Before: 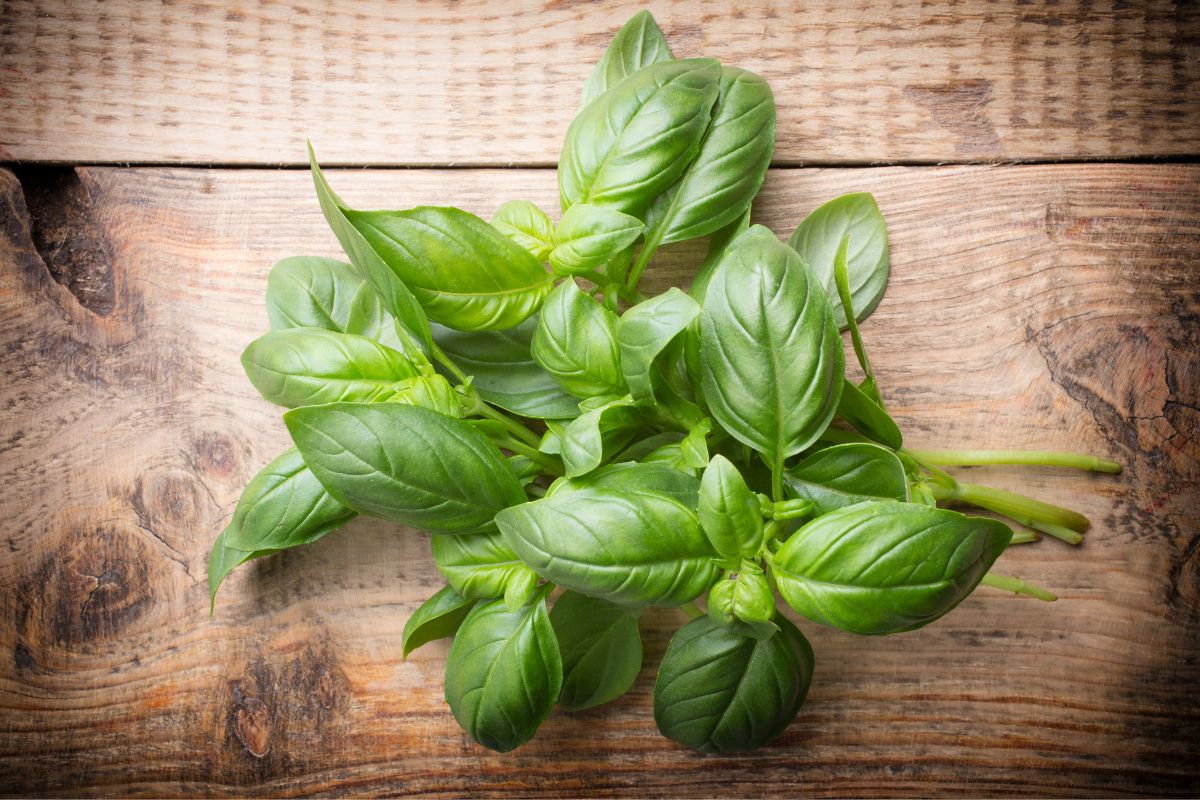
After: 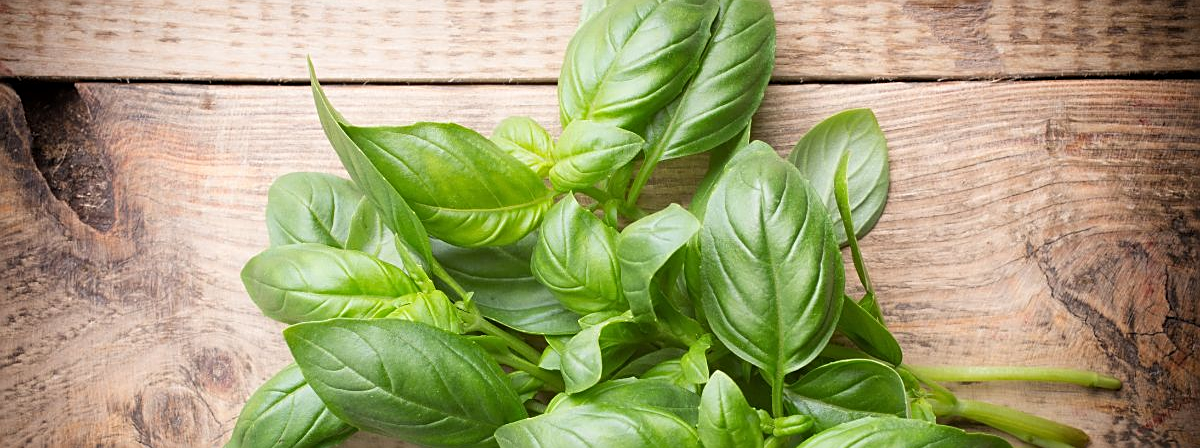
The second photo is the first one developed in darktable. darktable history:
crop and rotate: top 10.525%, bottom 33.371%
sharpen: on, module defaults
